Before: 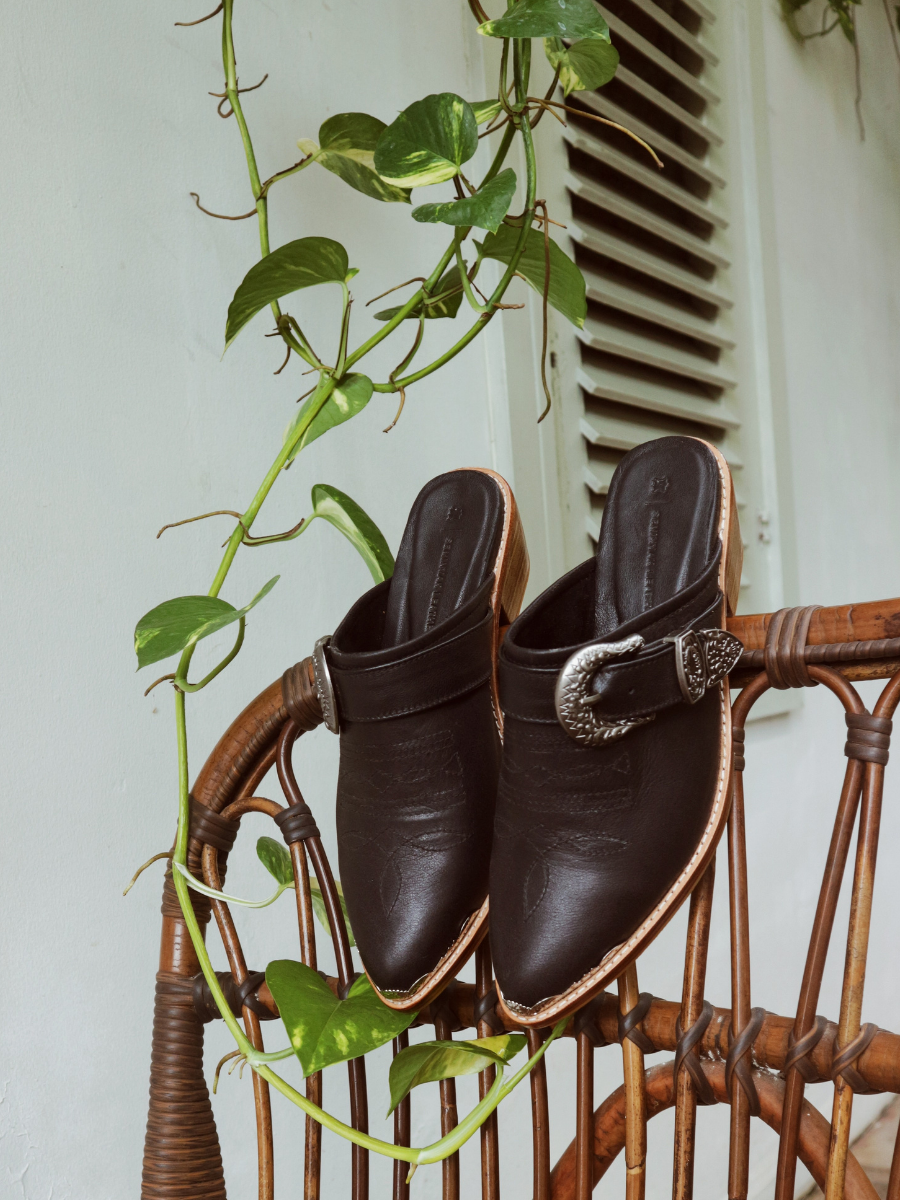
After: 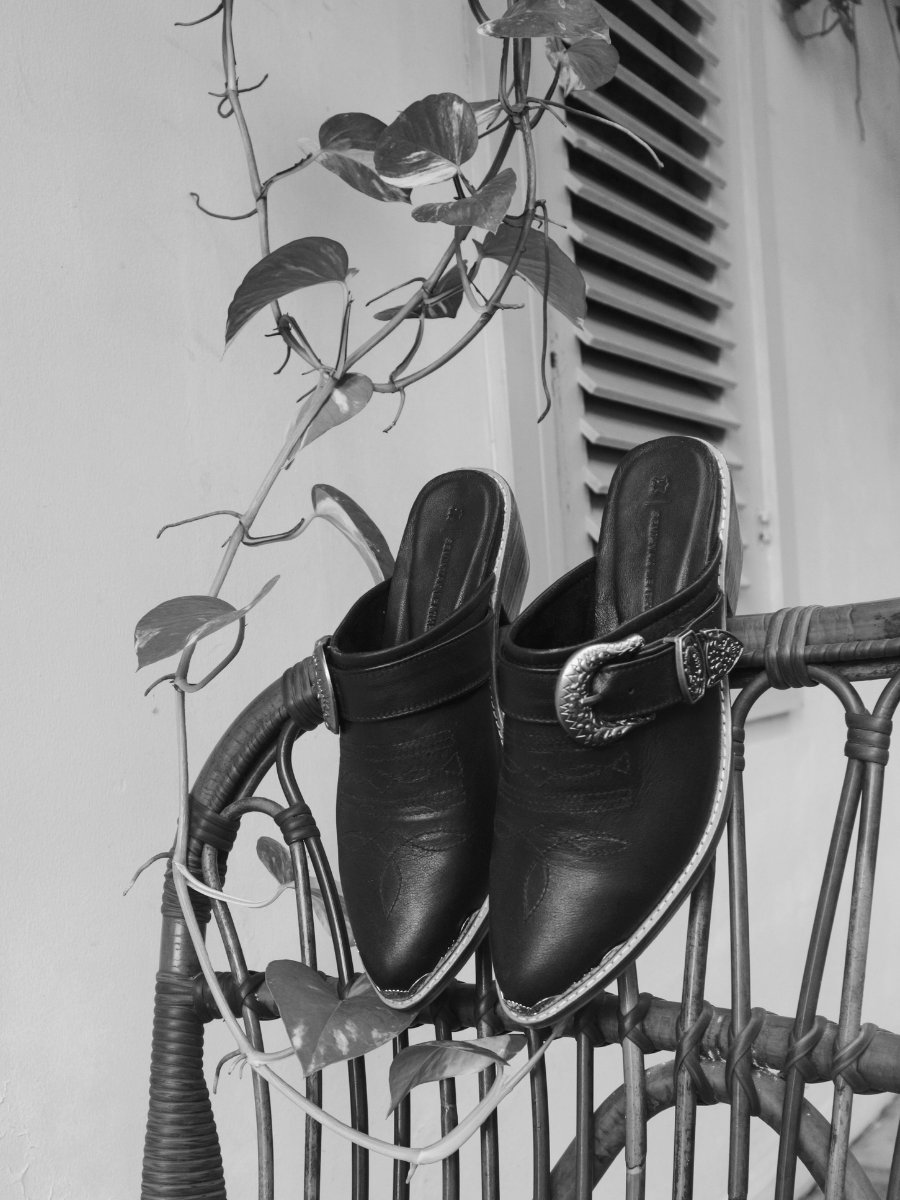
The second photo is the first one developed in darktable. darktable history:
monochrome: on, module defaults
color balance: mode lift, gamma, gain (sRGB), lift [1, 1.049, 1, 1]
color correction: saturation 1.1
